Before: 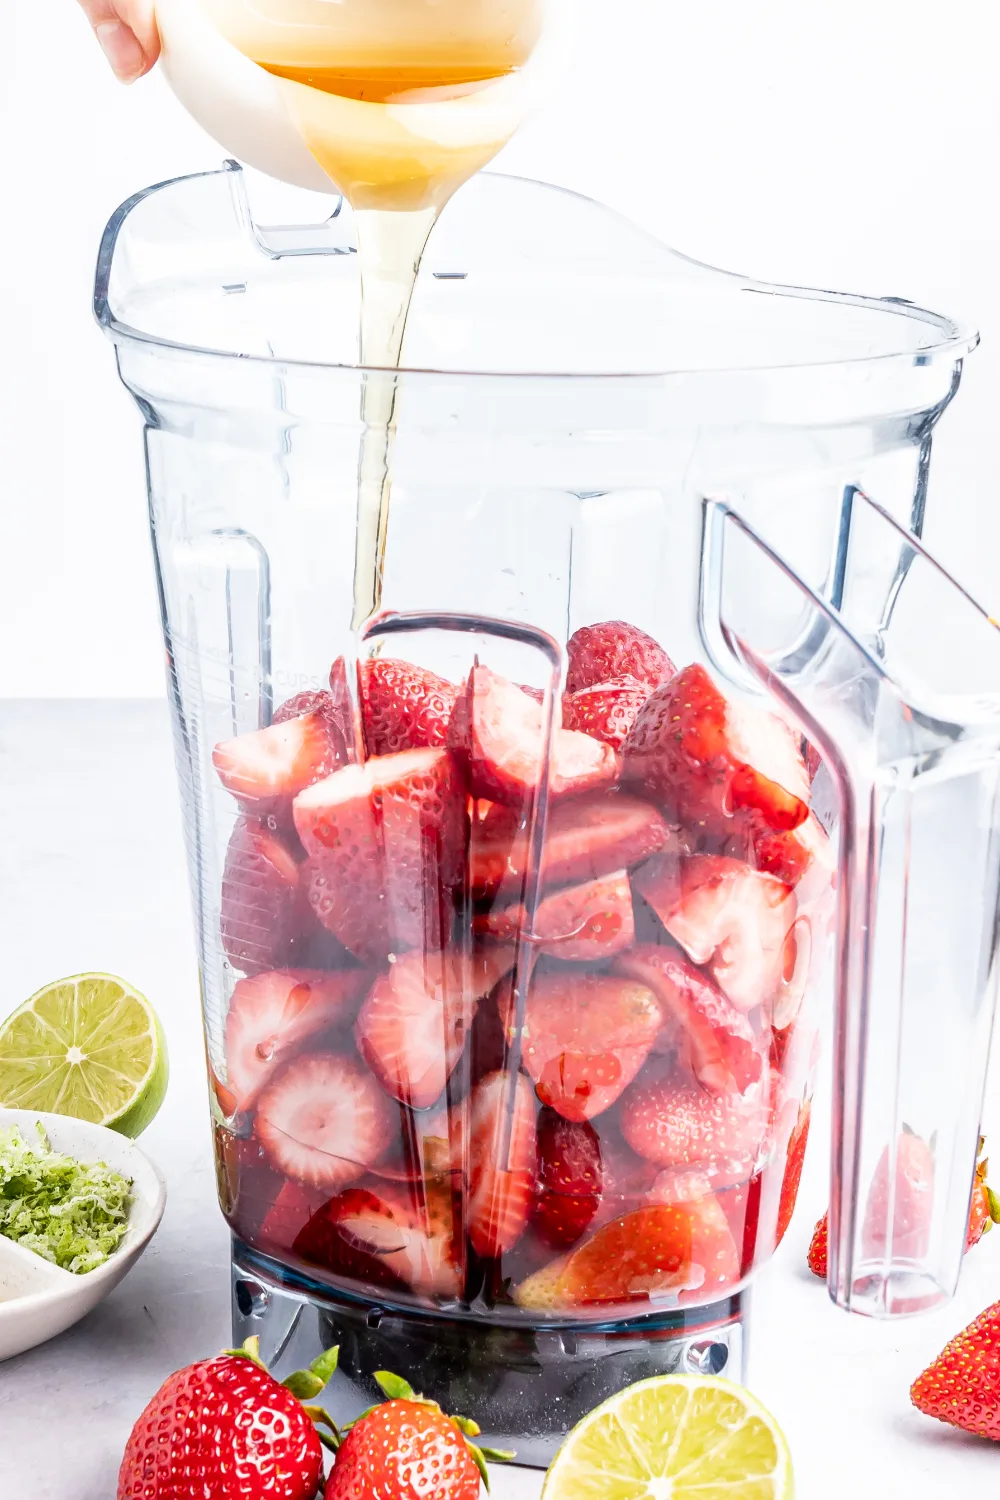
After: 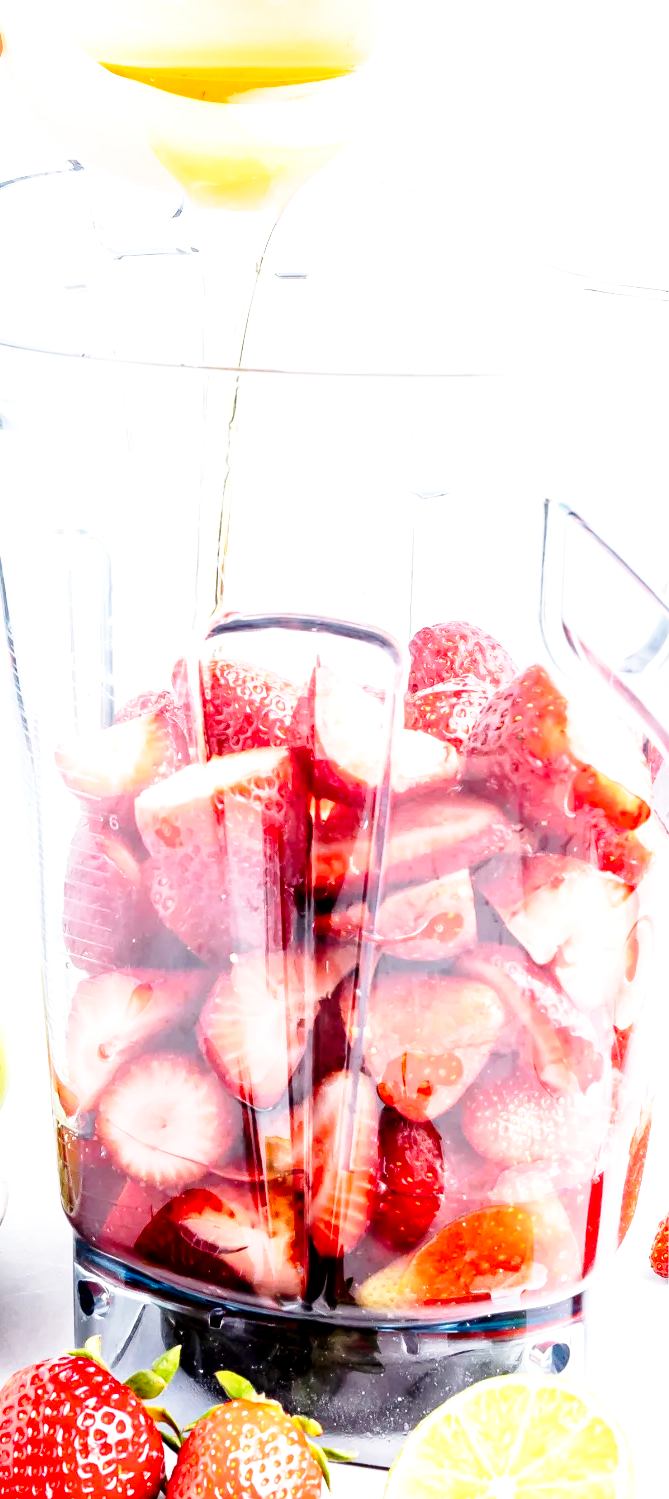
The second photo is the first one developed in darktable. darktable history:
crop and rotate: left 15.807%, right 17.25%
exposure: black level correction 0.005, exposure 0.415 EV, compensate highlight preservation false
base curve: curves: ch0 [(0, 0) (0.028, 0.03) (0.121, 0.232) (0.46, 0.748) (0.859, 0.968) (1, 1)], preserve colors none
